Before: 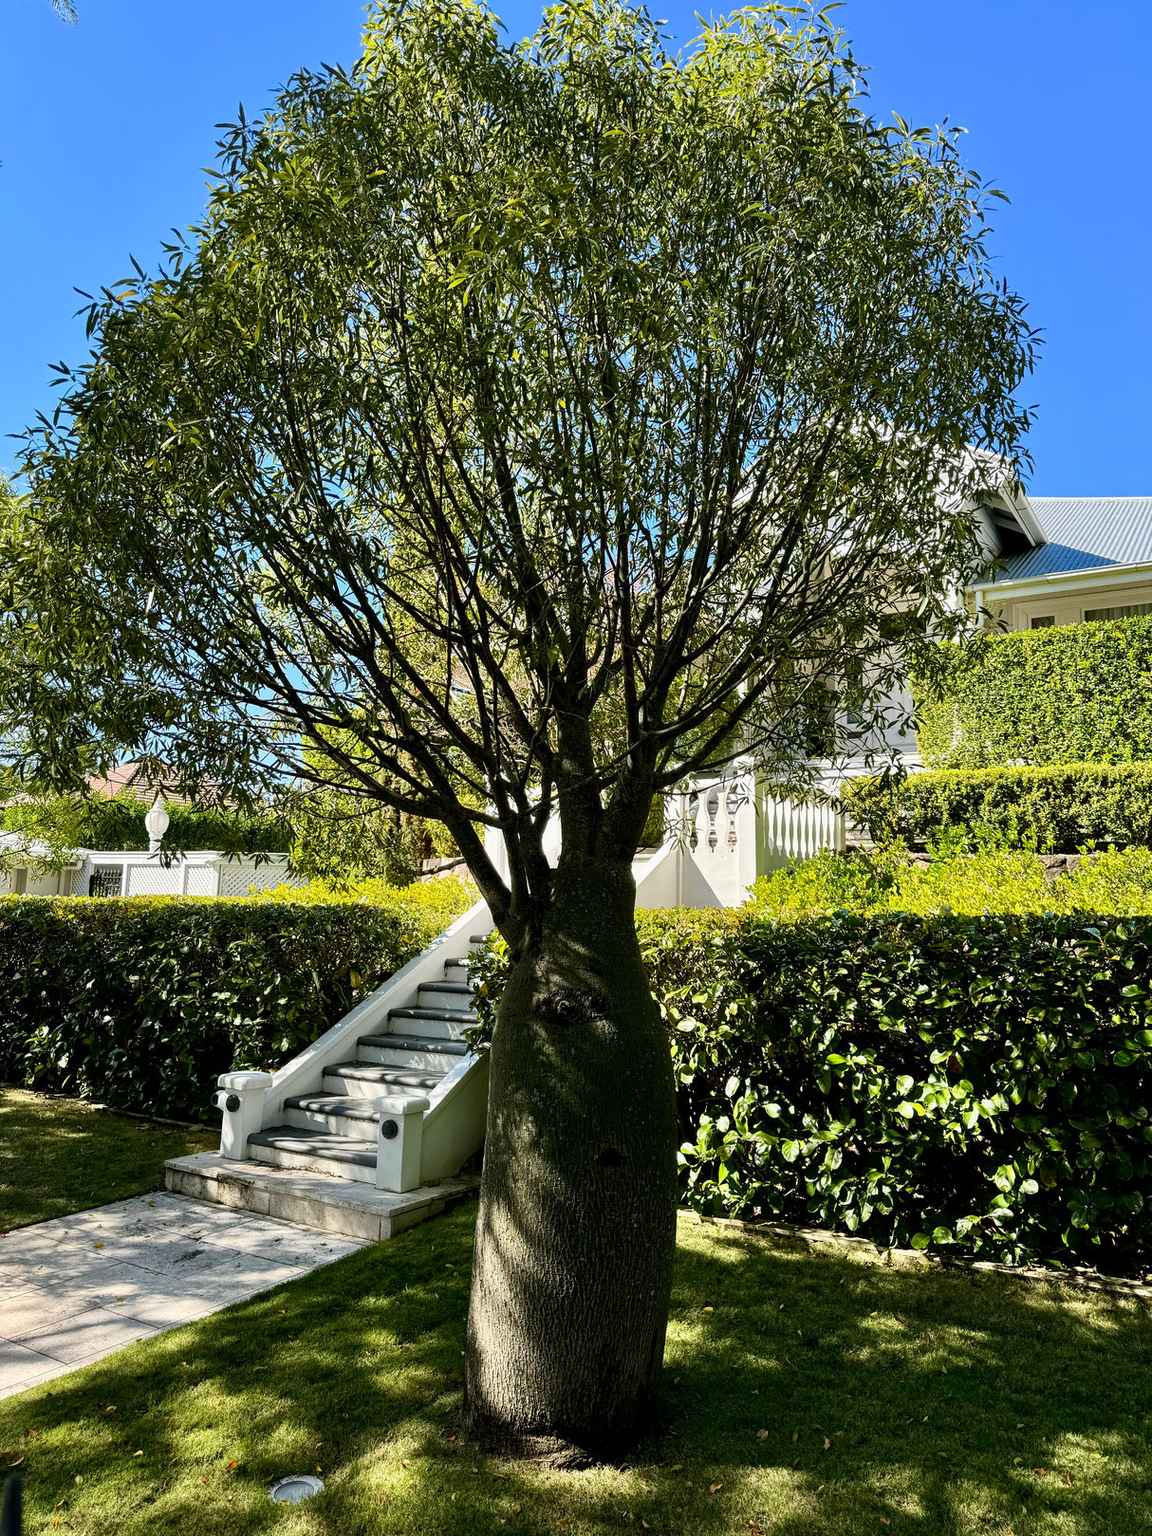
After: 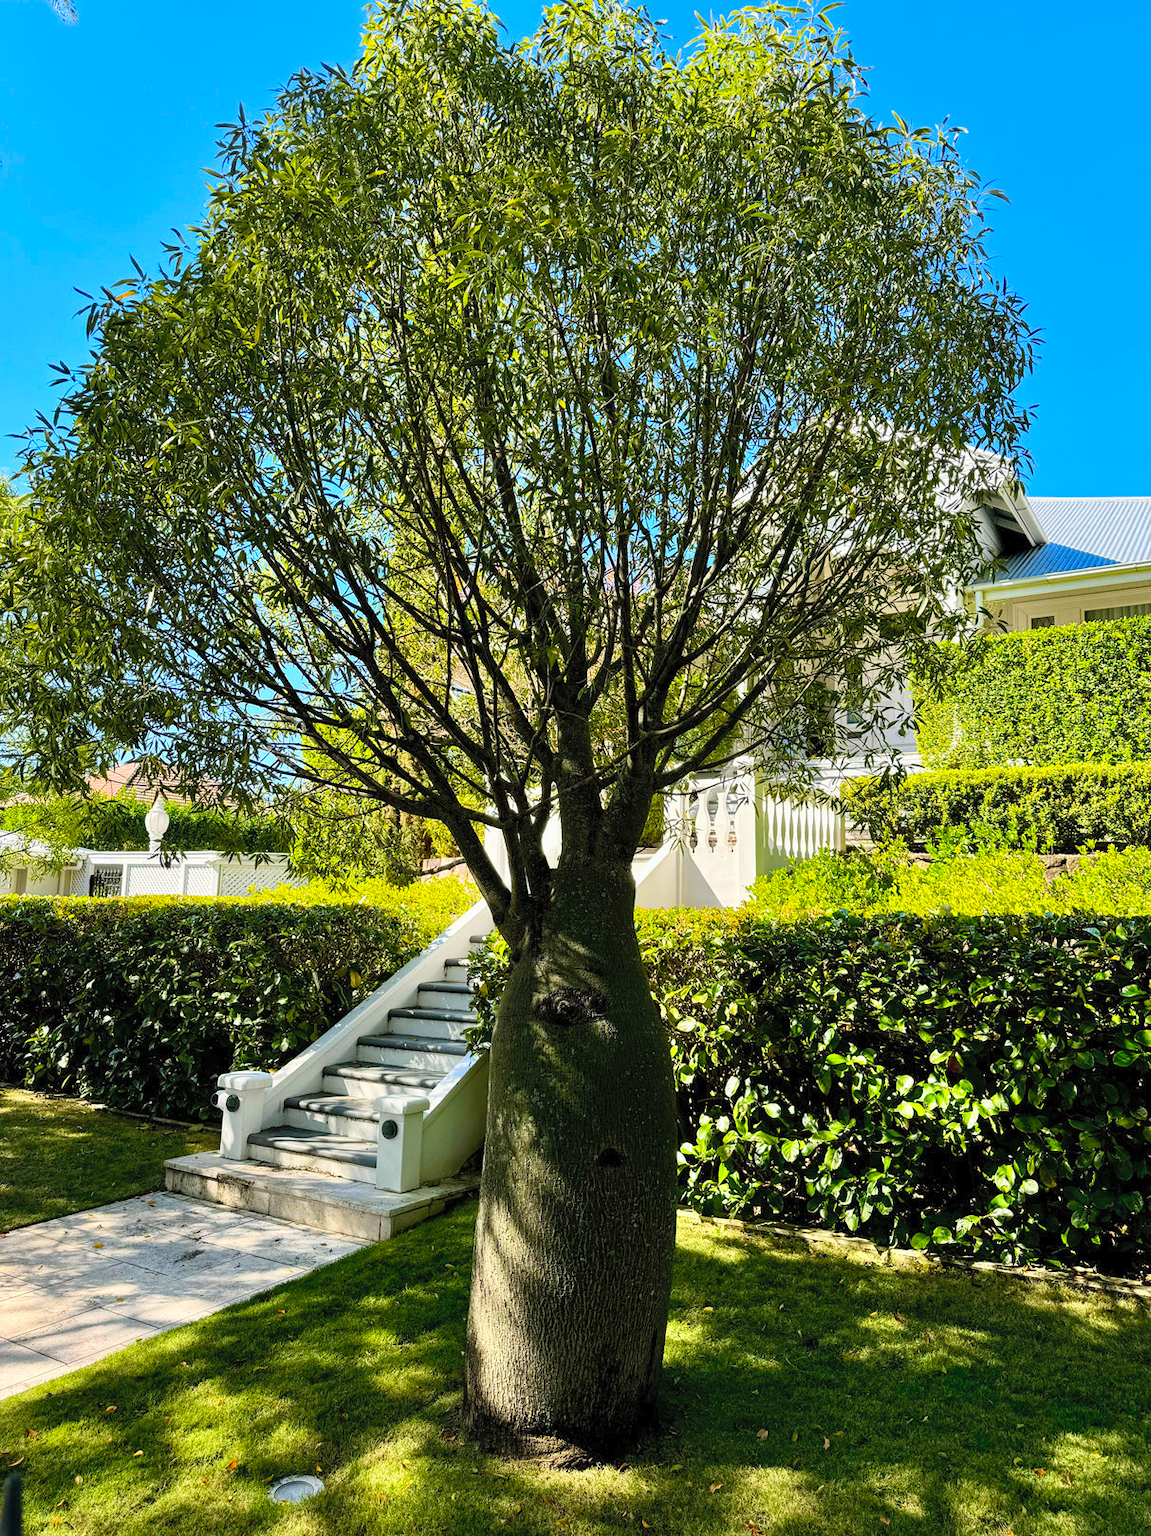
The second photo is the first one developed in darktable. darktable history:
contrast brightness saturation: contrast 0.065, brightness 0.172, saturation 0.419
